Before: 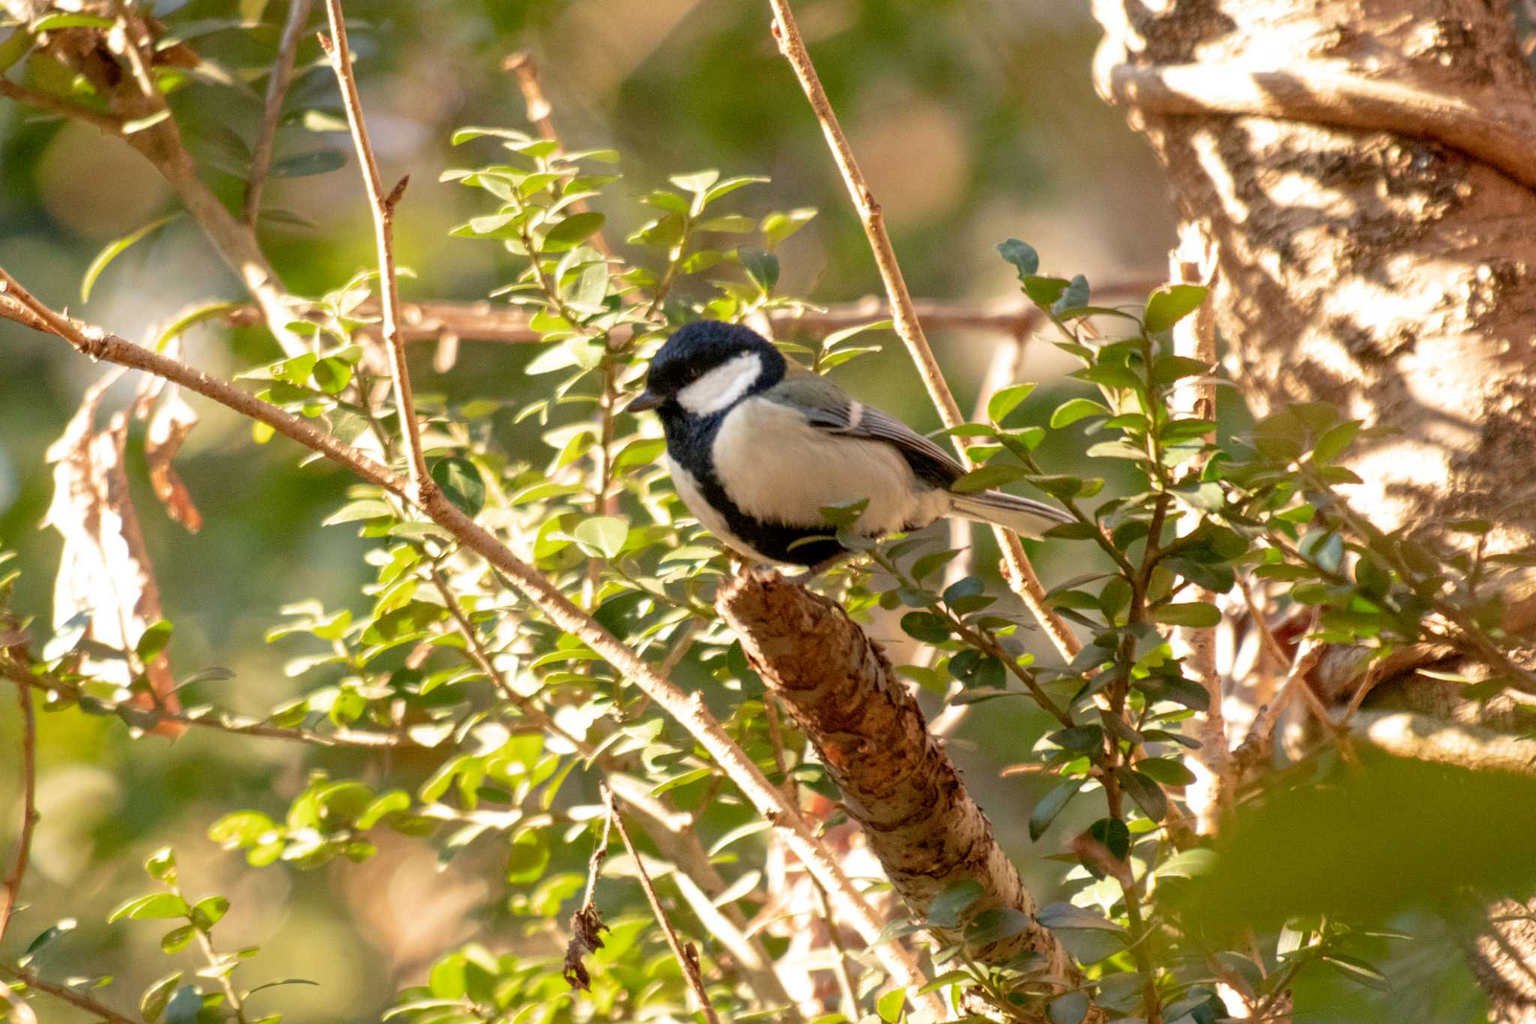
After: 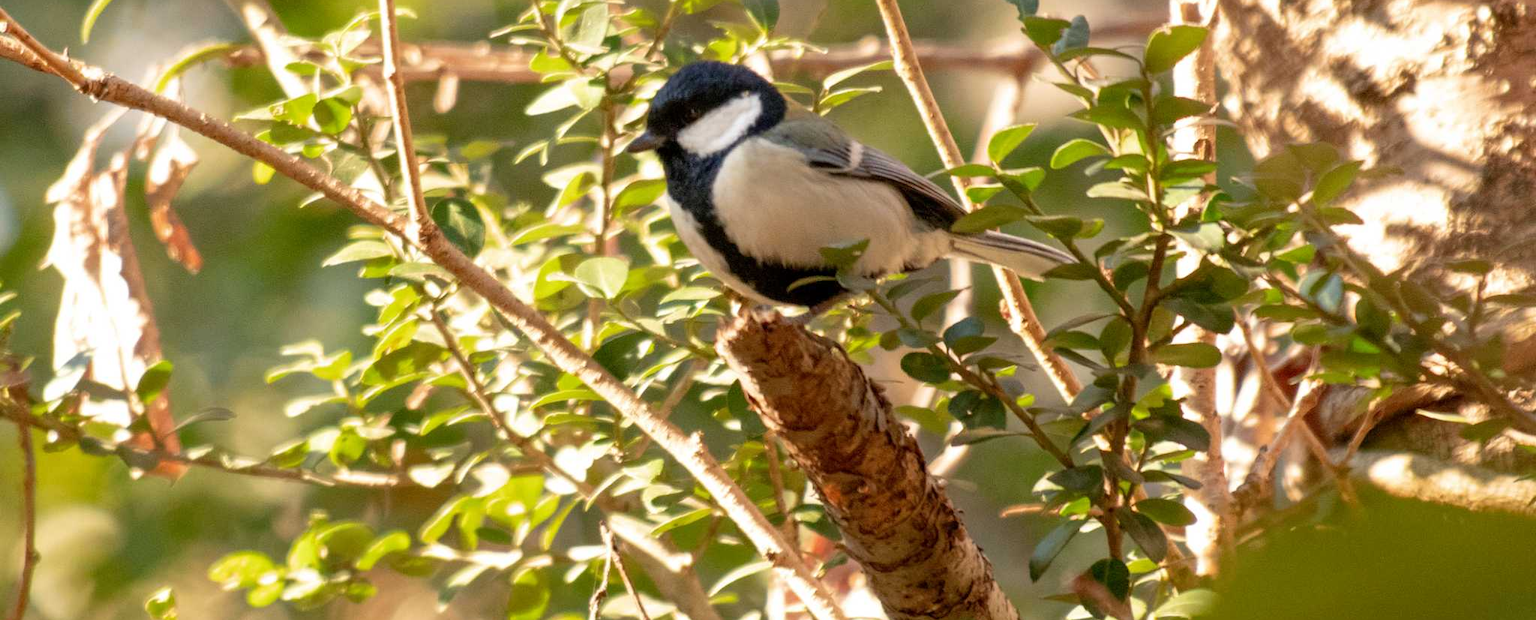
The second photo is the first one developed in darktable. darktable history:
crop and rotate: top 25.349%, bottom 14.023%
